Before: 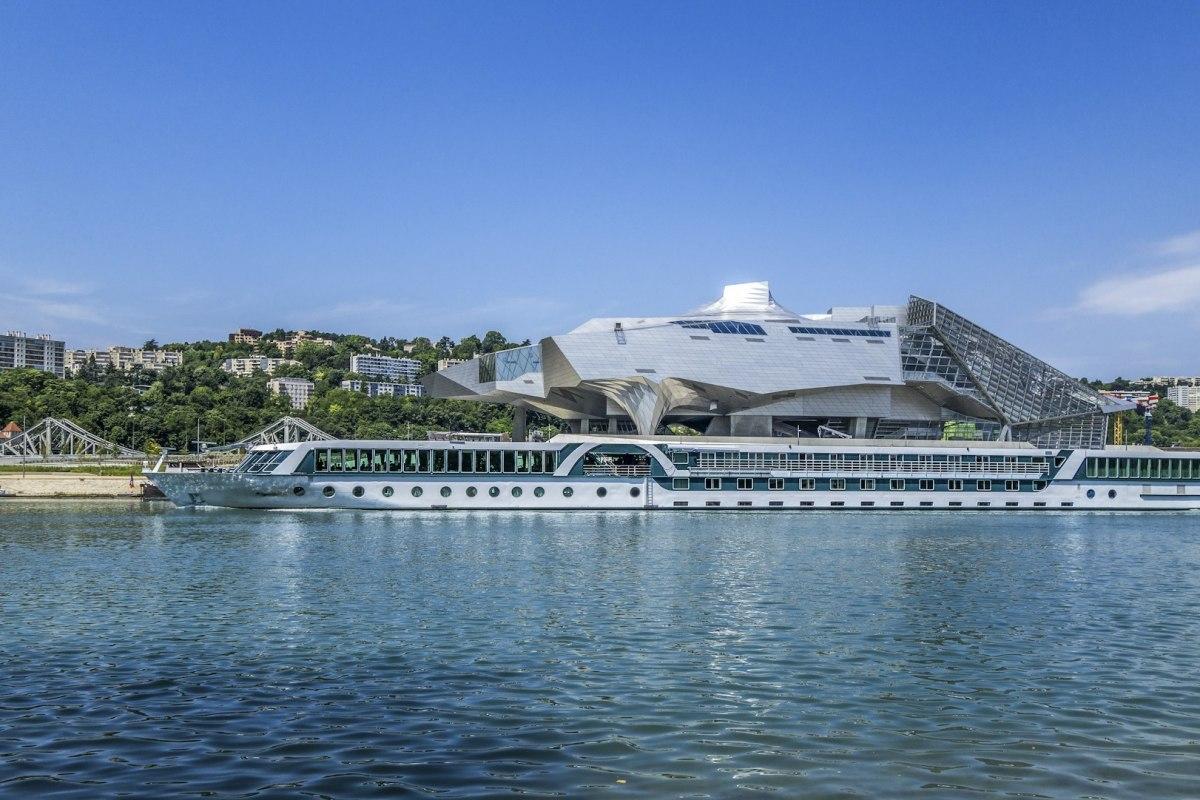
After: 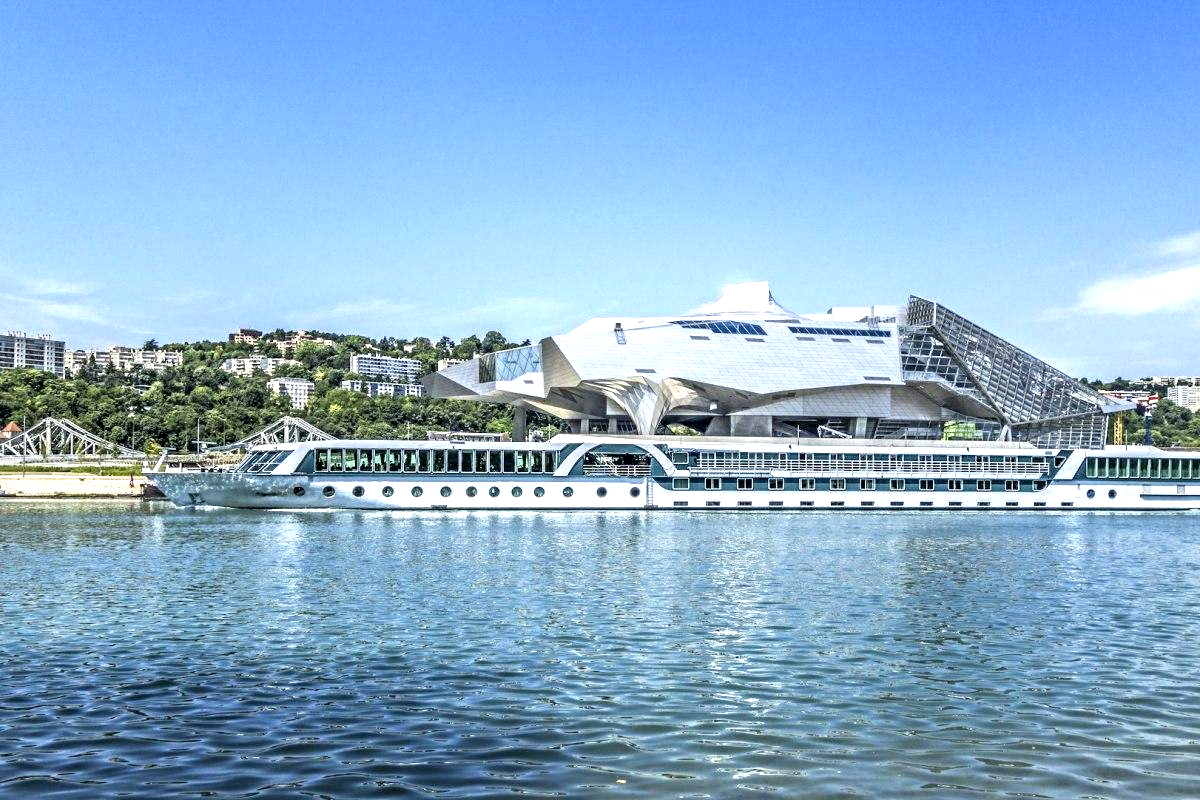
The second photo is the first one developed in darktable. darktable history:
contrast equalizer: y [[0.5, 0.501, 0.525, 0.597, 0.58, 0.514], [0.5 ×6], [0.5 ×6], [0 ×6], [0 ×6]]
tone equalizer: on, module defaults
exposure: black level correction 0.001, exposure 0.955 EV, compensate exposure bias true, compensate highlight preservation false
